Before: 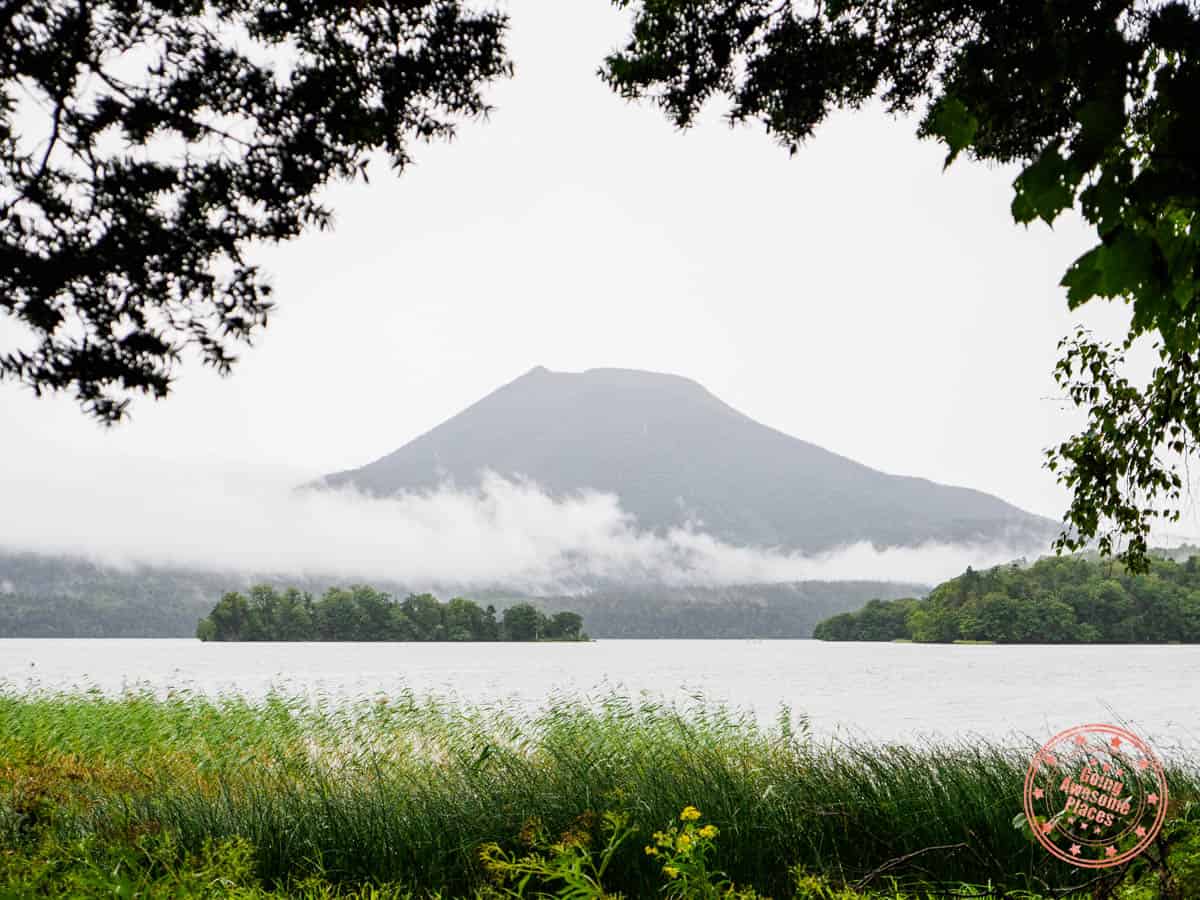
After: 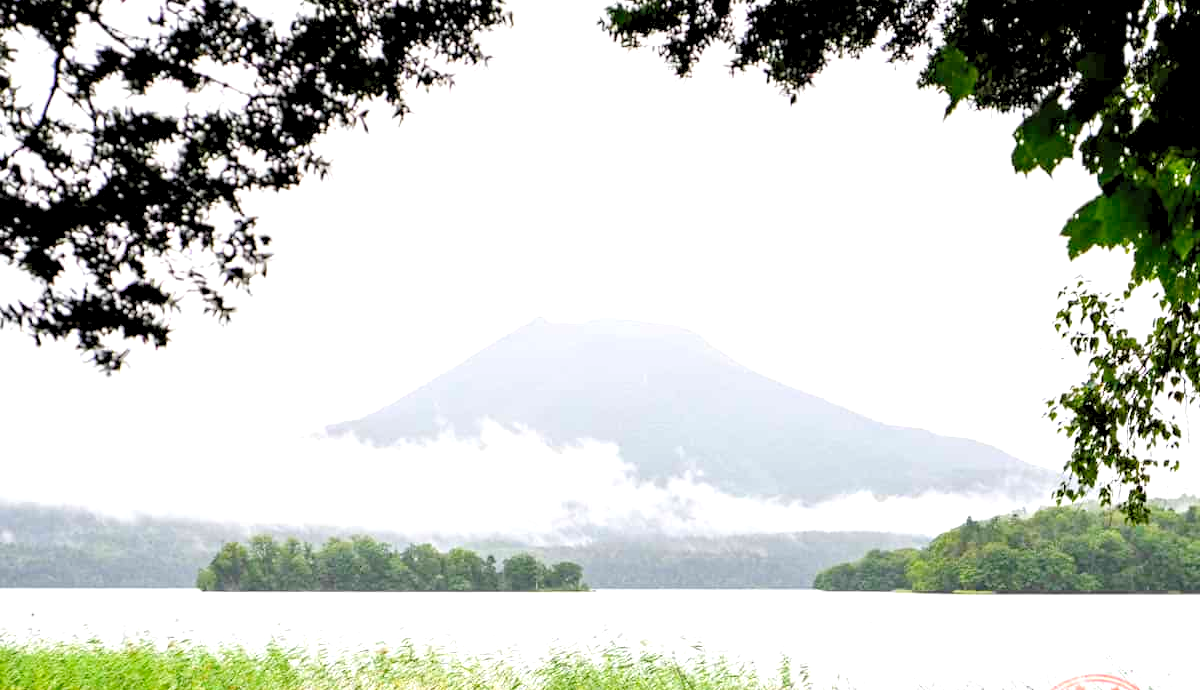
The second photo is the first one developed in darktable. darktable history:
crop: top 5.667%, bottom 17.637%
levels: levels [0.036, 0.364, 0.827]
